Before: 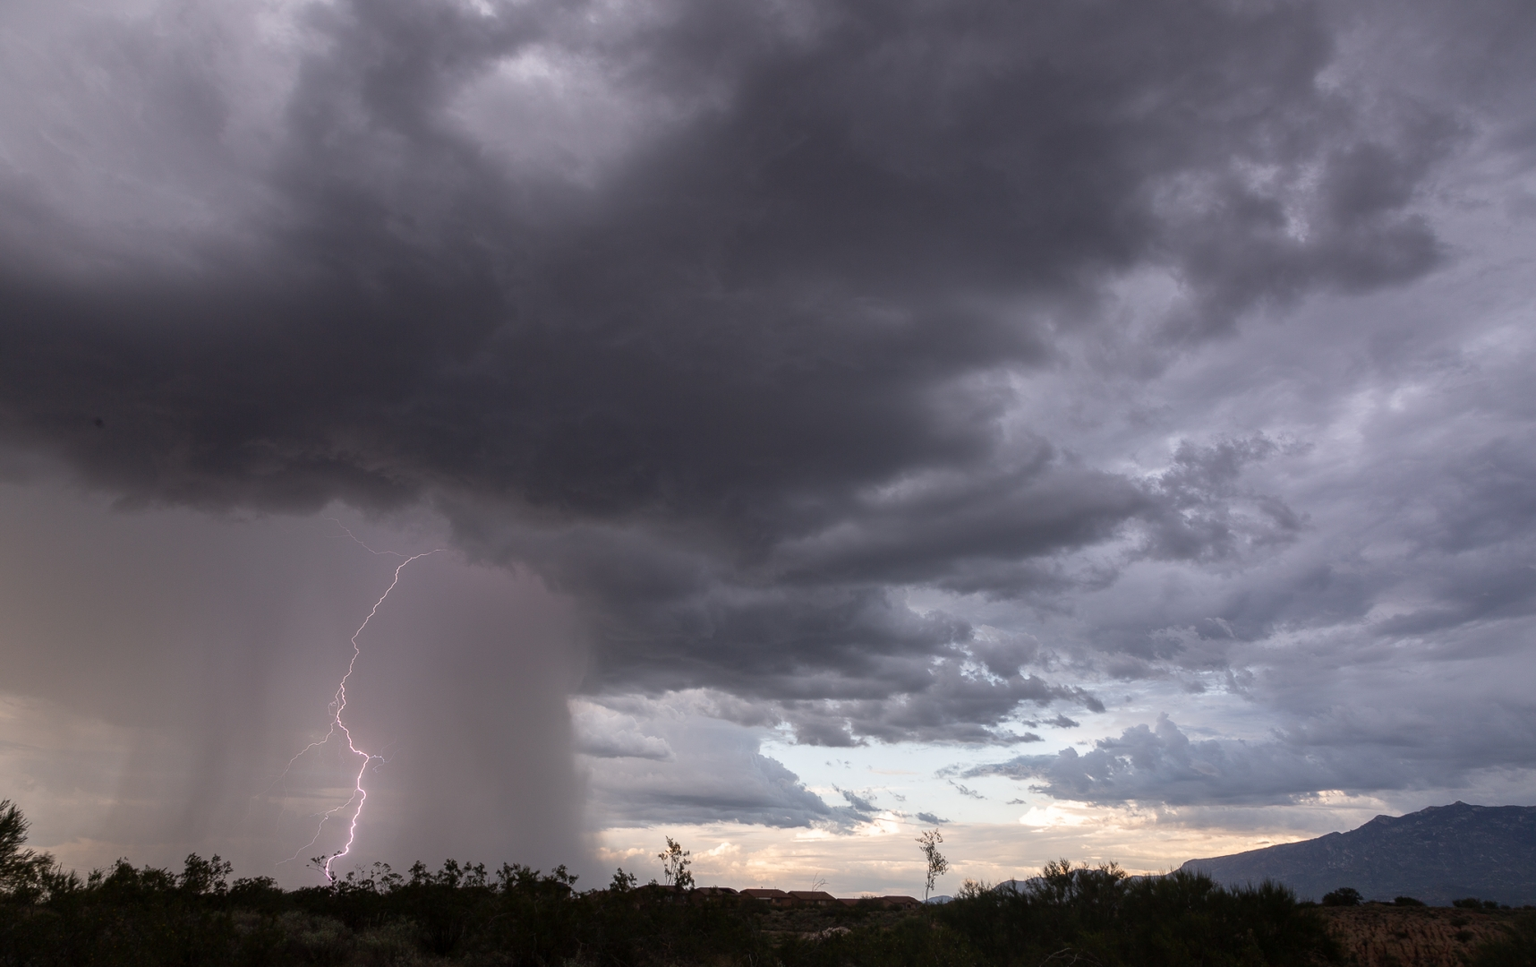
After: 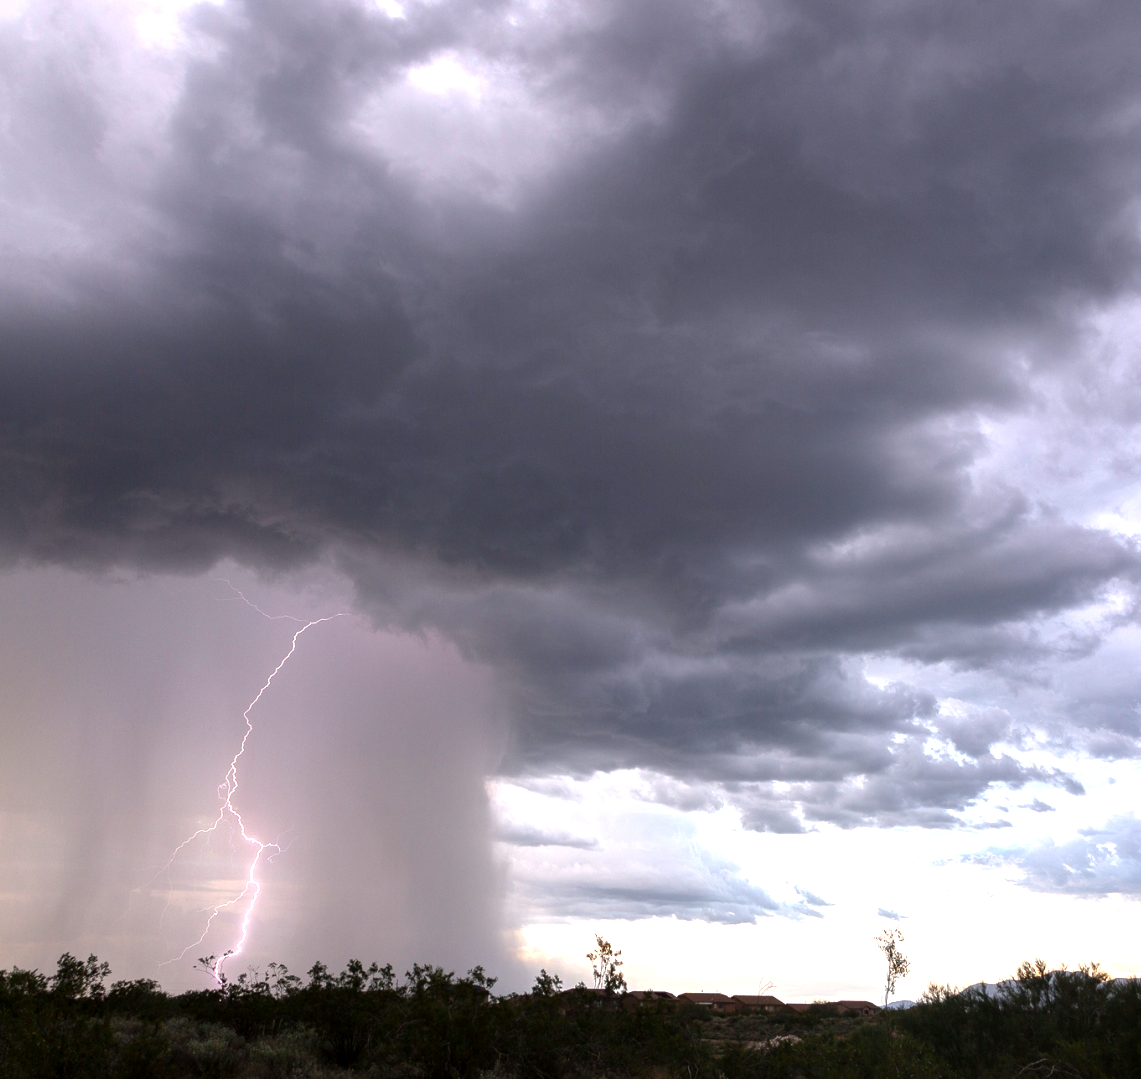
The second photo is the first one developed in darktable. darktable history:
color balance rgb: shadows lift › chroma 2.065%, shadows lift › hue 221.93°, perceptual saturation grading › global saturation -2.69%, perceptual saturation grading › shadows -2.948%, global vibrance 30.583%, contrast 10.136%
crop and rotate: left 8.703%, right 24.801%
exposure: black level correction 0.001, exposure 1.046 EV, compensate highlight preservation false
tone equalizer: edges refinement/feathering 500, mask exposure compensation -1.57 EV, preserve details no
